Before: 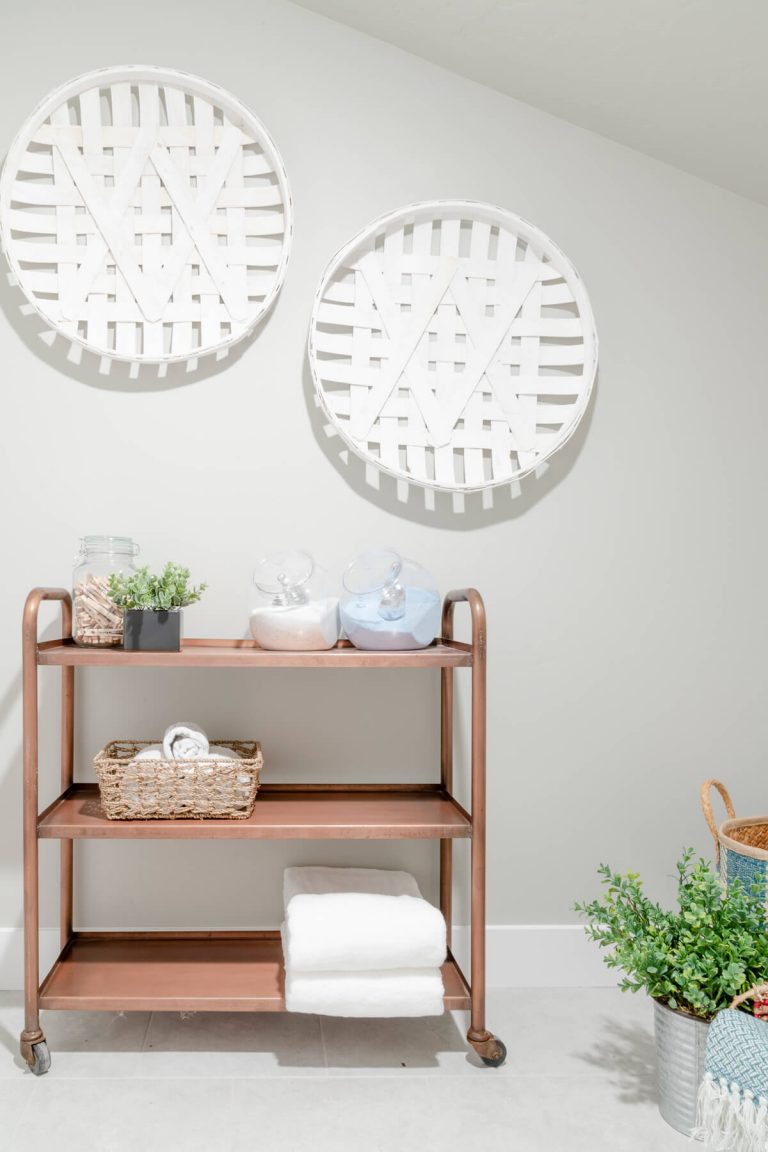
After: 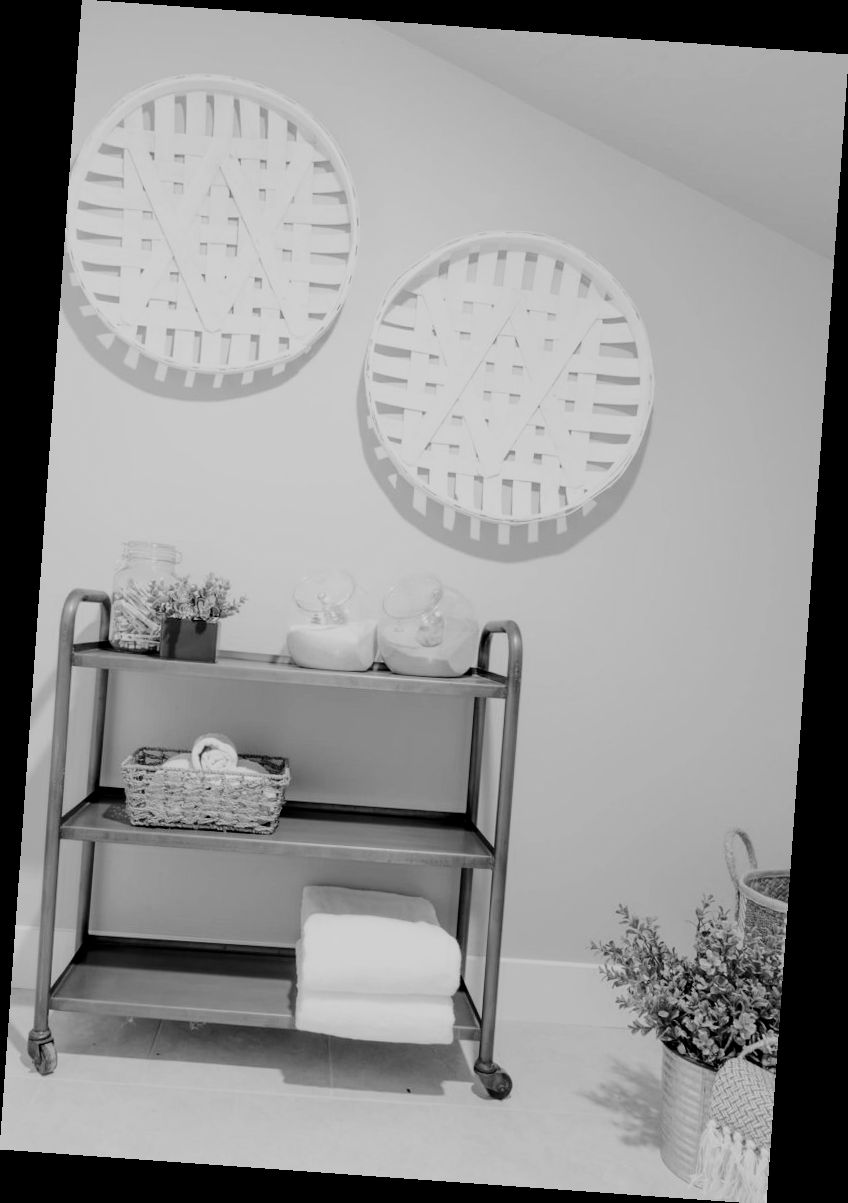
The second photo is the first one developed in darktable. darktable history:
rotate and perspective: rotation 4.1°, automatic cropping off
filmic rgb: black relative exposure -4.14 EV, white relative exposure 5.1 EV, hardness 2.11, contrast 1.165
color zones: curves: ch0 [(0, 0.465) (0.092, 0.596) (0.289, 0.464) (0.429, 0.453) (0.571, 0.464) (0.714, 0.455) (0.857, 0.462) (1, 0.465)]
exposure: black level correction 0, exposure 1 EV, compensate exposure bias true, compensate highlight preservation false
contrast brightness saturation: contrast -0.03, brightness -0.59, saturation -1
